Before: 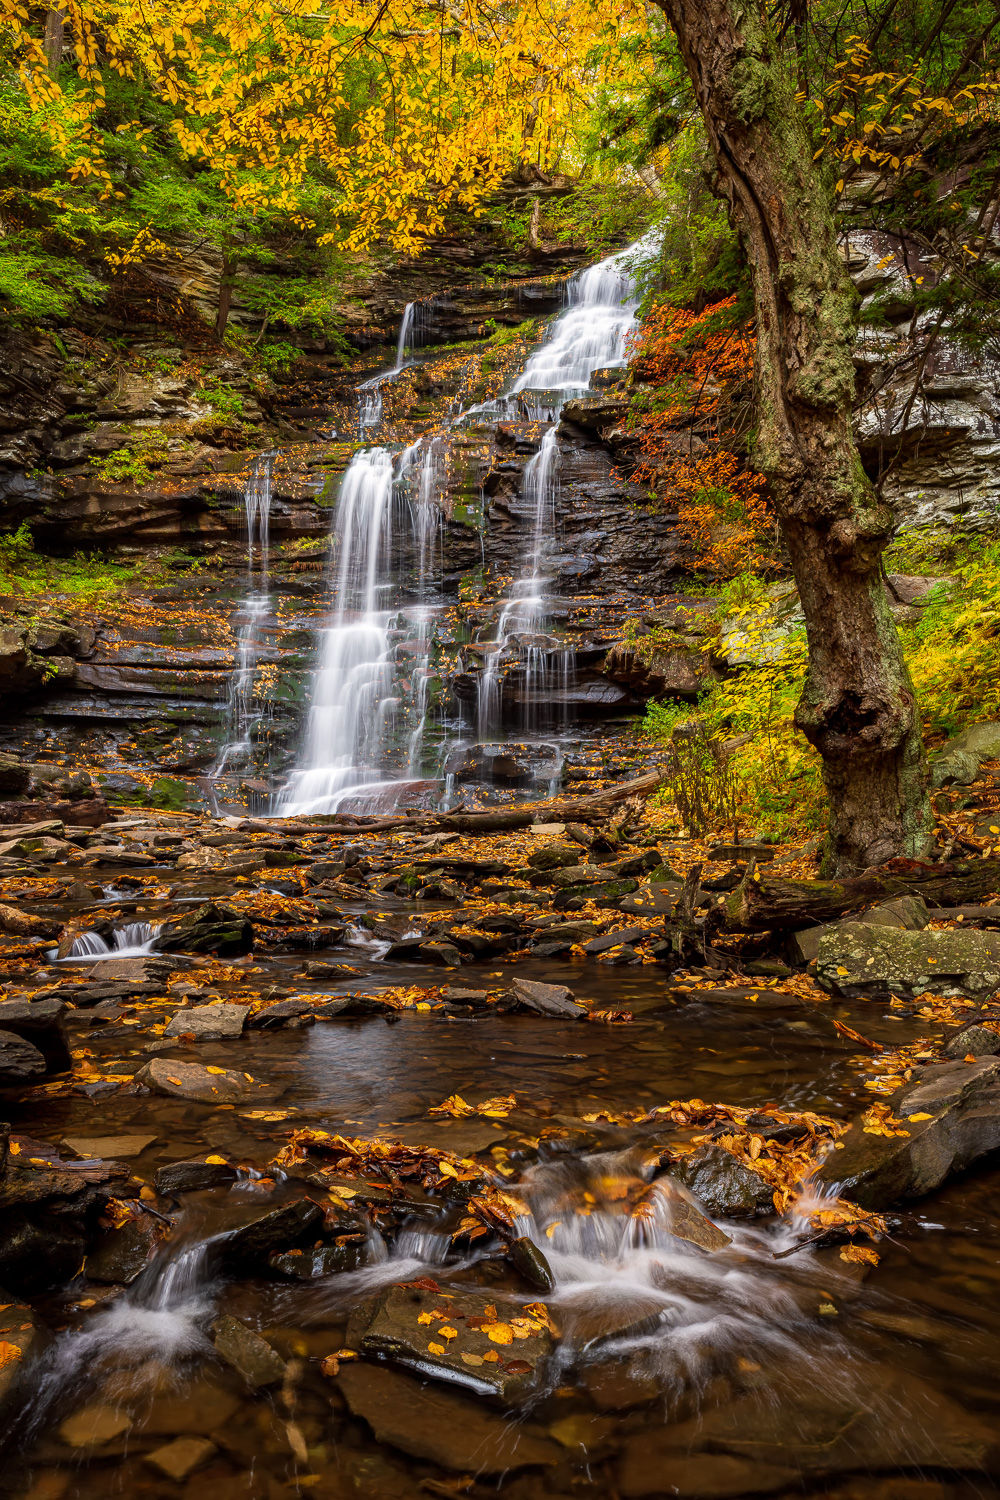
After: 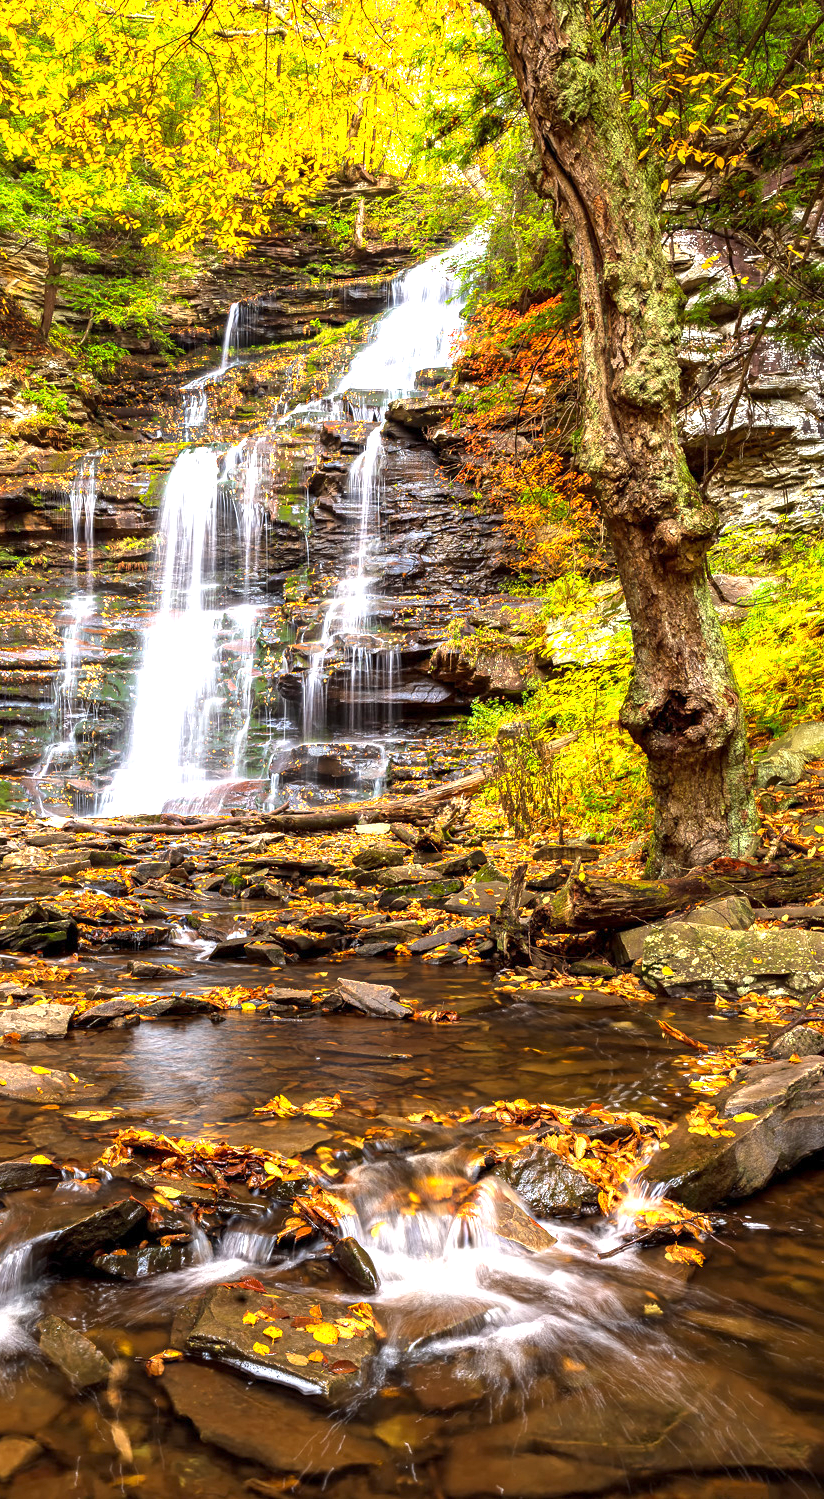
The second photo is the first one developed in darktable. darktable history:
crop: left 17.582%, bottom 0.031%
exposure: exposure 1.5 EV, compensate highlight preservation false
